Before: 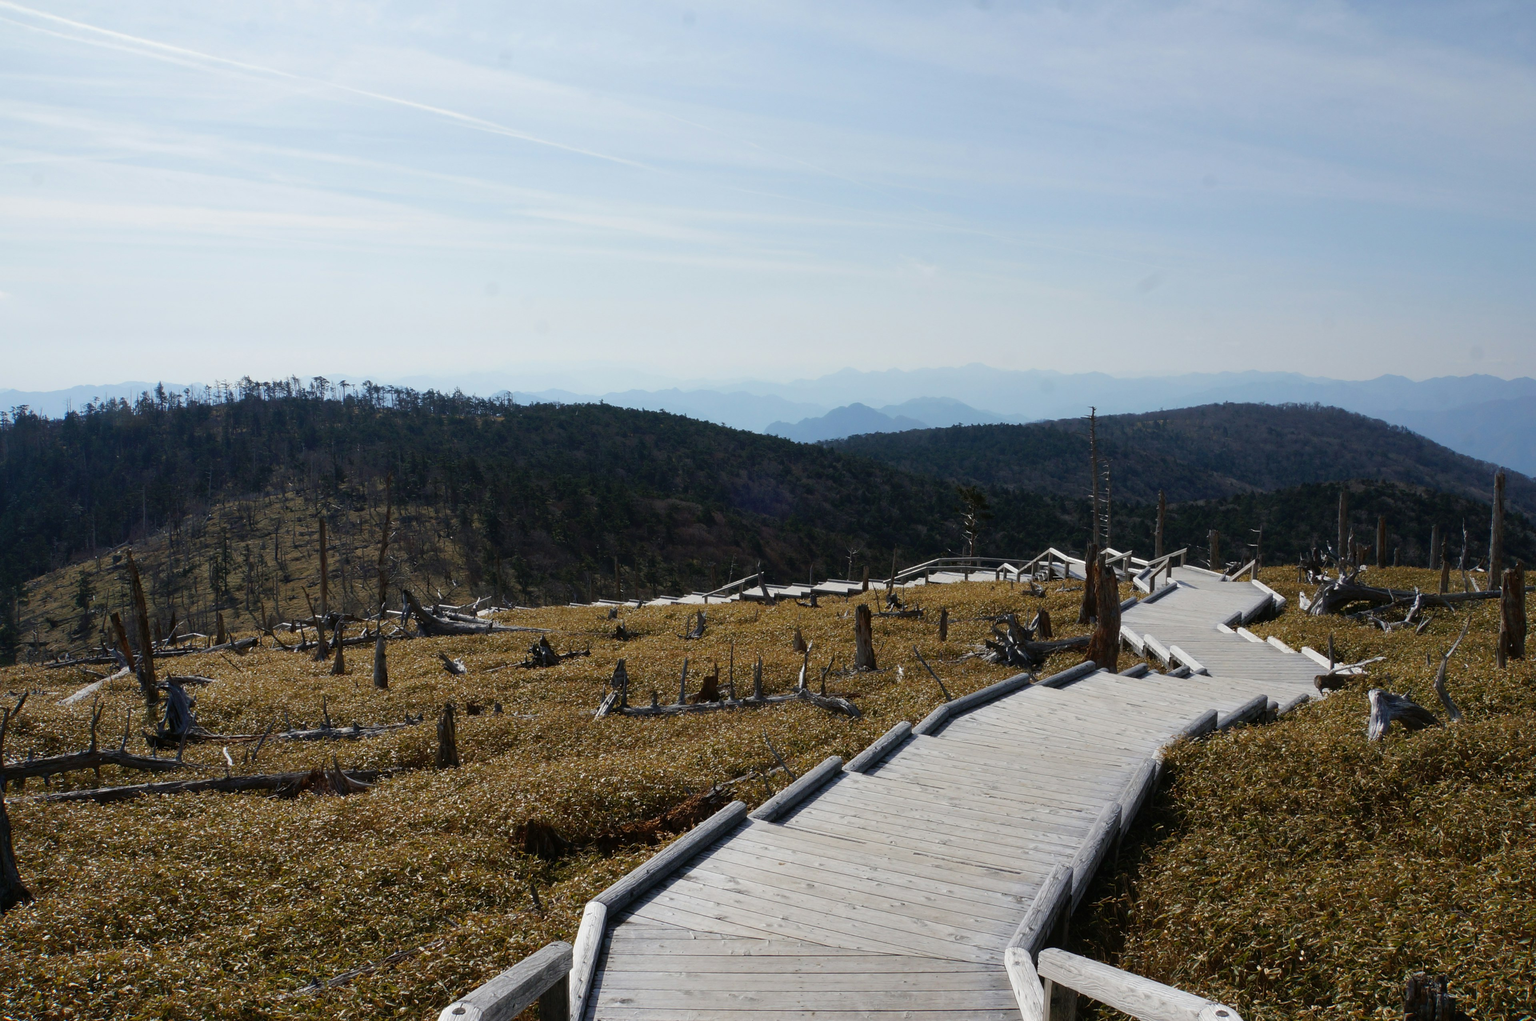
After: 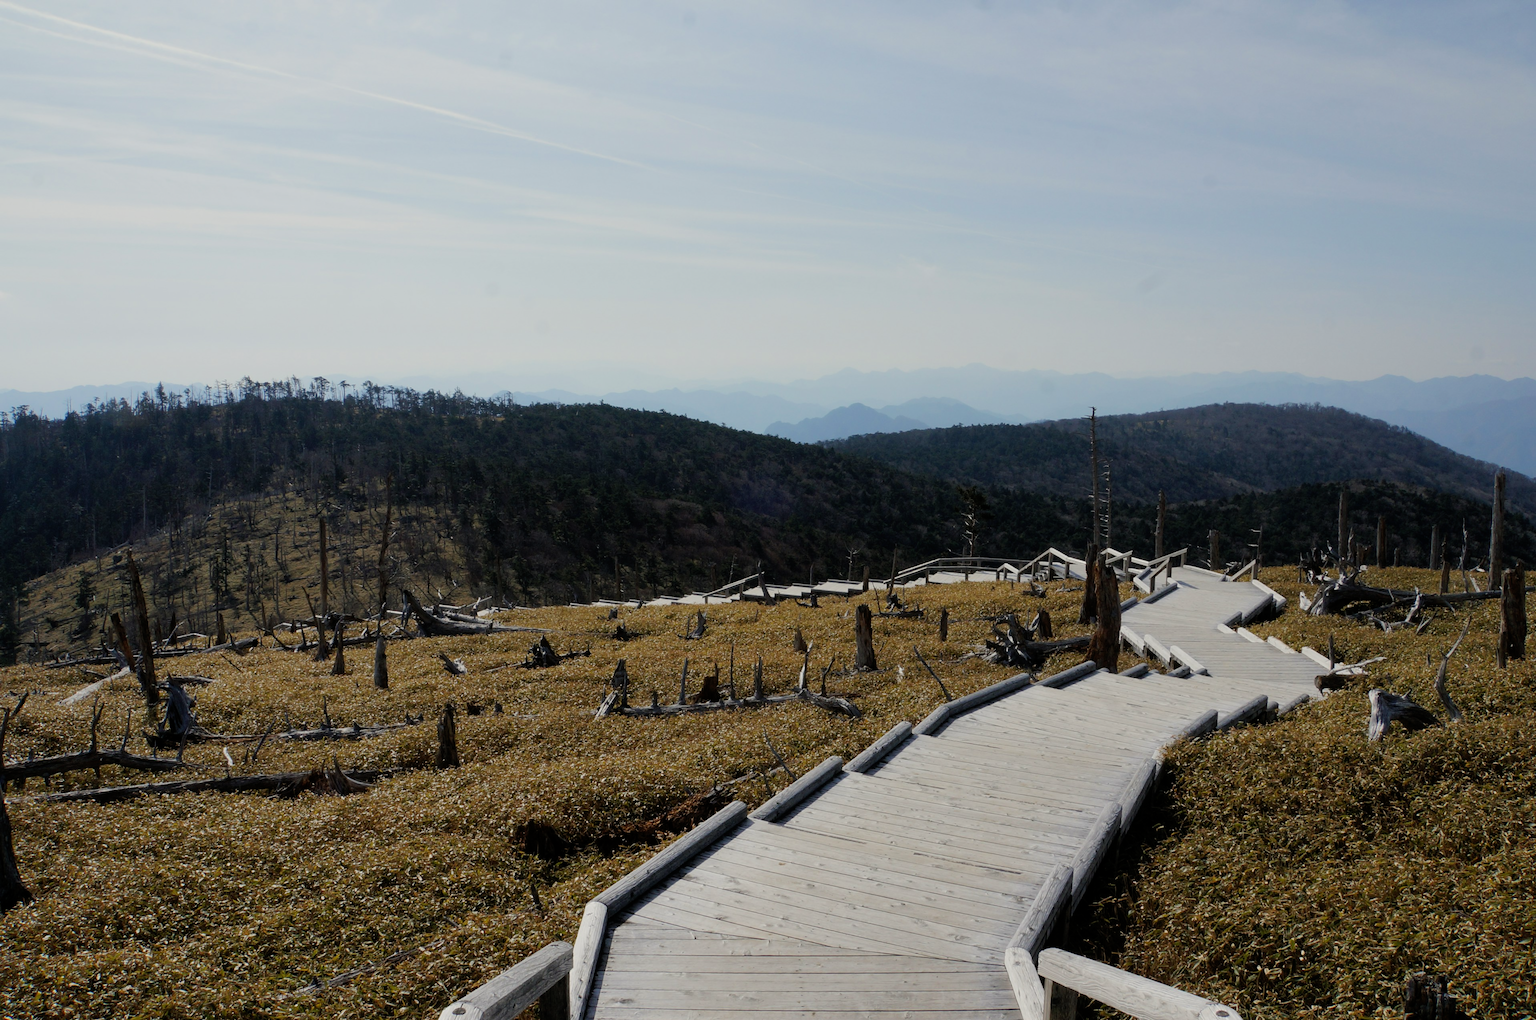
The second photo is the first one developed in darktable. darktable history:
color correction: highlights b* 2.98
tone equalizer: edges refinement/feathering 500, mask exposure compensation -1.57 EV, preserve details no
filmic rgb: middle gray luminance 18.22%, black relative exposure -11.22 EV, white relative exposure 3.69 EV, target black luminance 0%, hardness 5.85, latitude 58.3%, contrast 0.964, shadows ↔ highlights balance 49.67%
